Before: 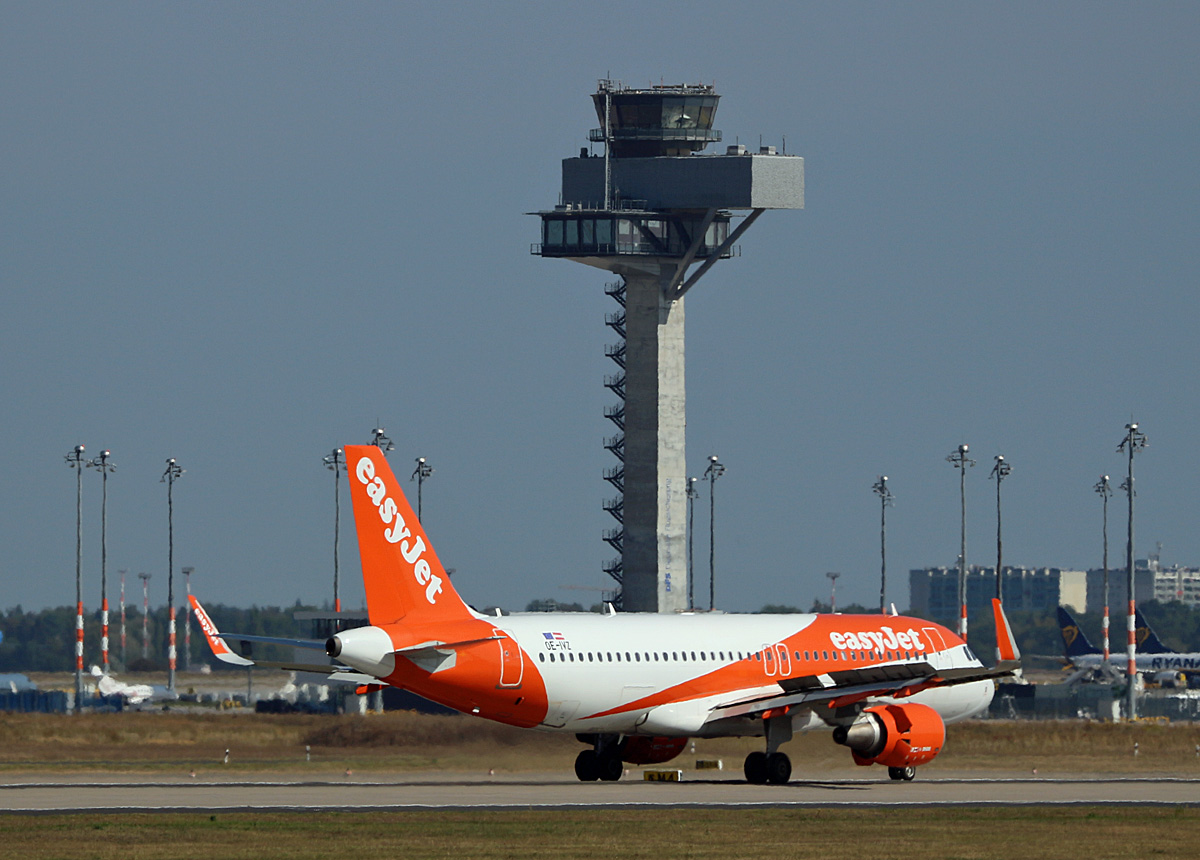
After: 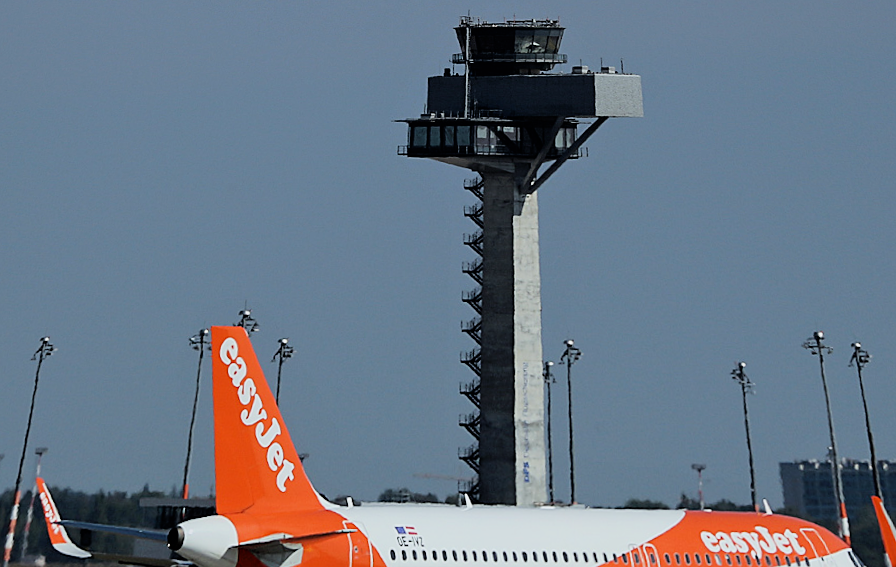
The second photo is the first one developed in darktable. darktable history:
sharpen: radius 1.864, amount 0.398, threshold 1.271
white balance: red 0.976, blue 1.04
crop: left 1.509%, top 3.452%, right 7.696%, bottom 28.452%
filmic rgb: black relative exposure -5 EV, hardness 2.88, contrast 1.3, highlights saturation mix -10%
exposure: compensate highlight preservation false
rotate and perspective: rotation 0.72°, lens shift (vertical) -0.352, lens shift (horizontal) -0.051, crop left 0.152, crop right 0.859, crop top 0.019, crop bottom 0.964
